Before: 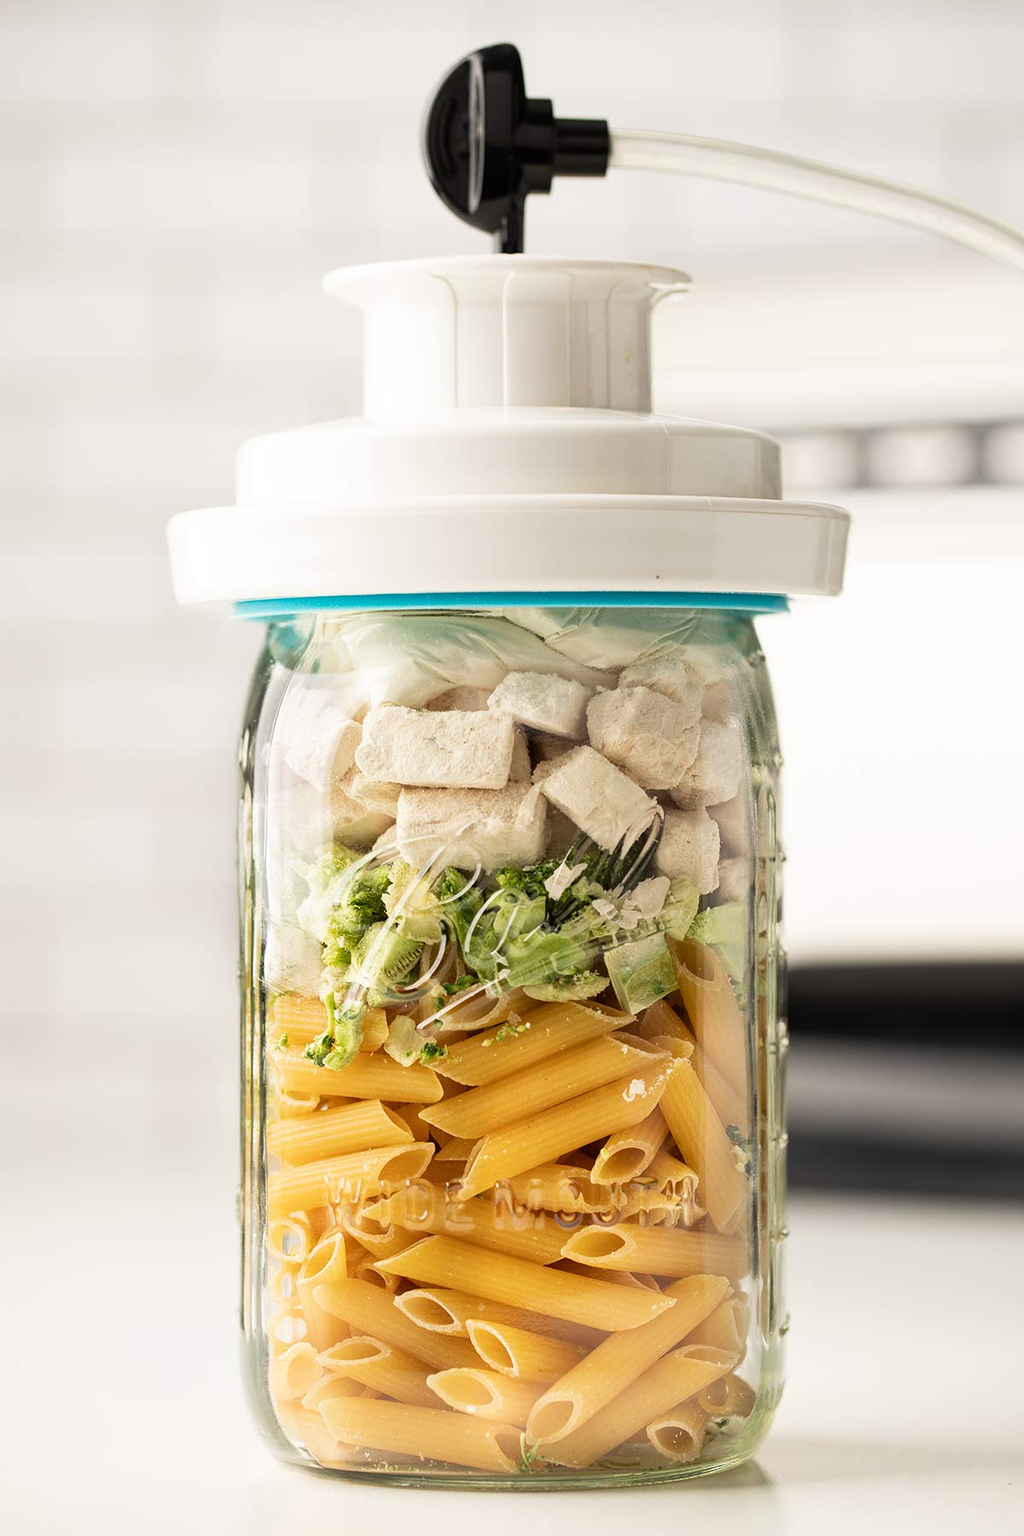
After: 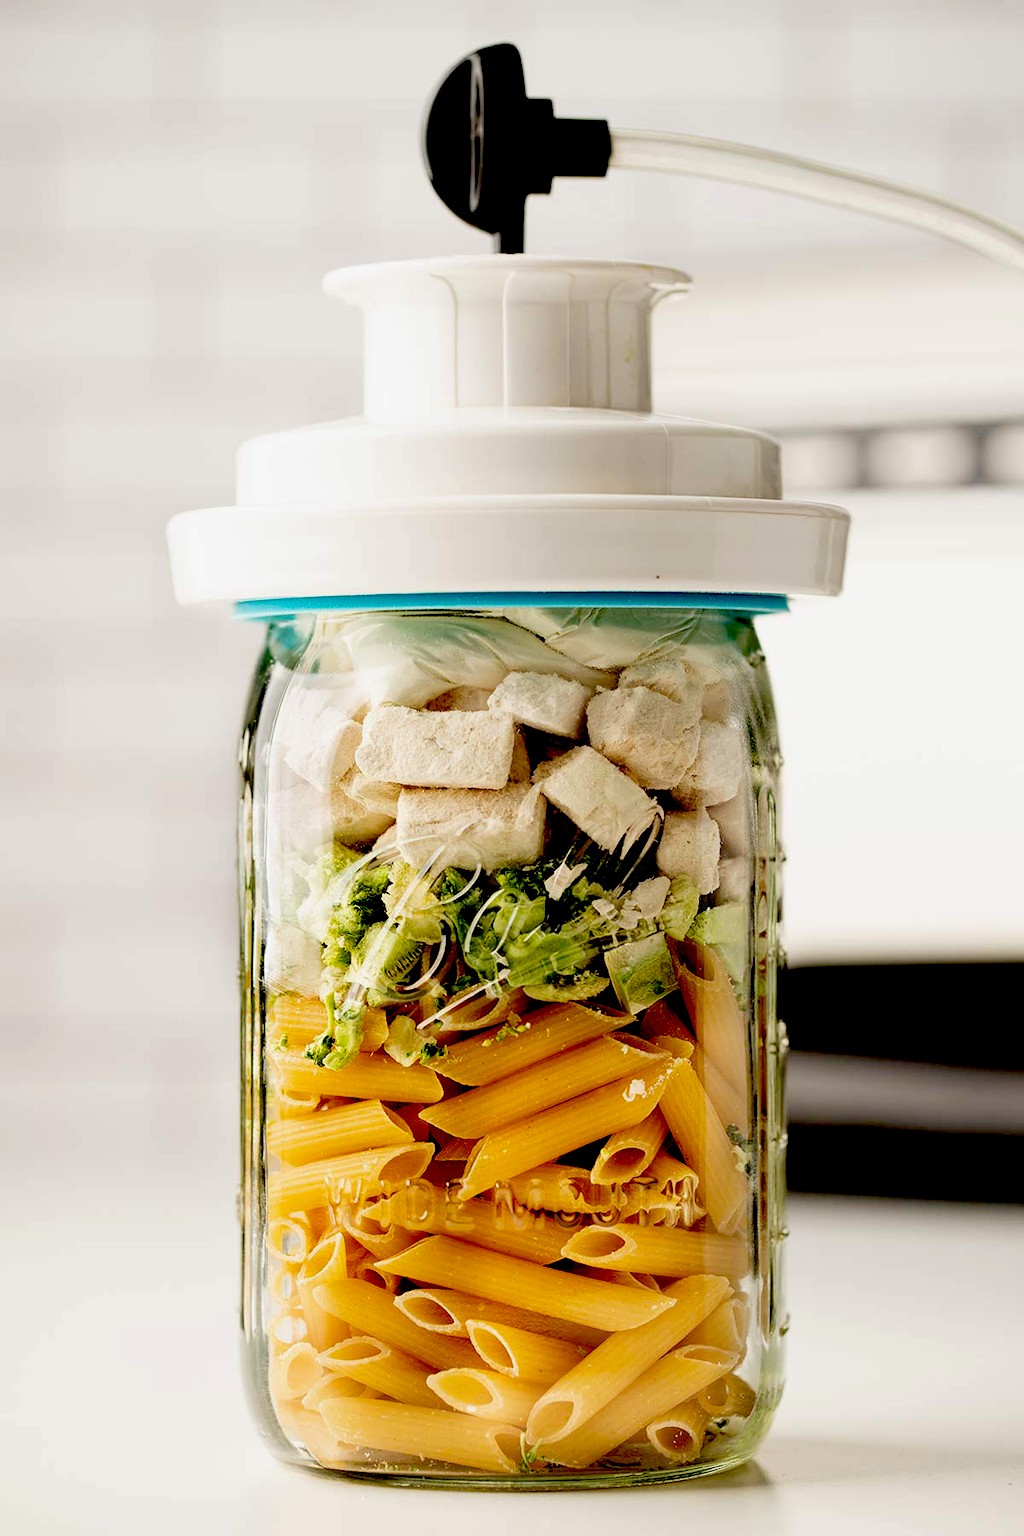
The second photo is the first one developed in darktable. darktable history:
exposure: black level correction 0.1, exposure -0.092 EV, compensate highlight preservation false
